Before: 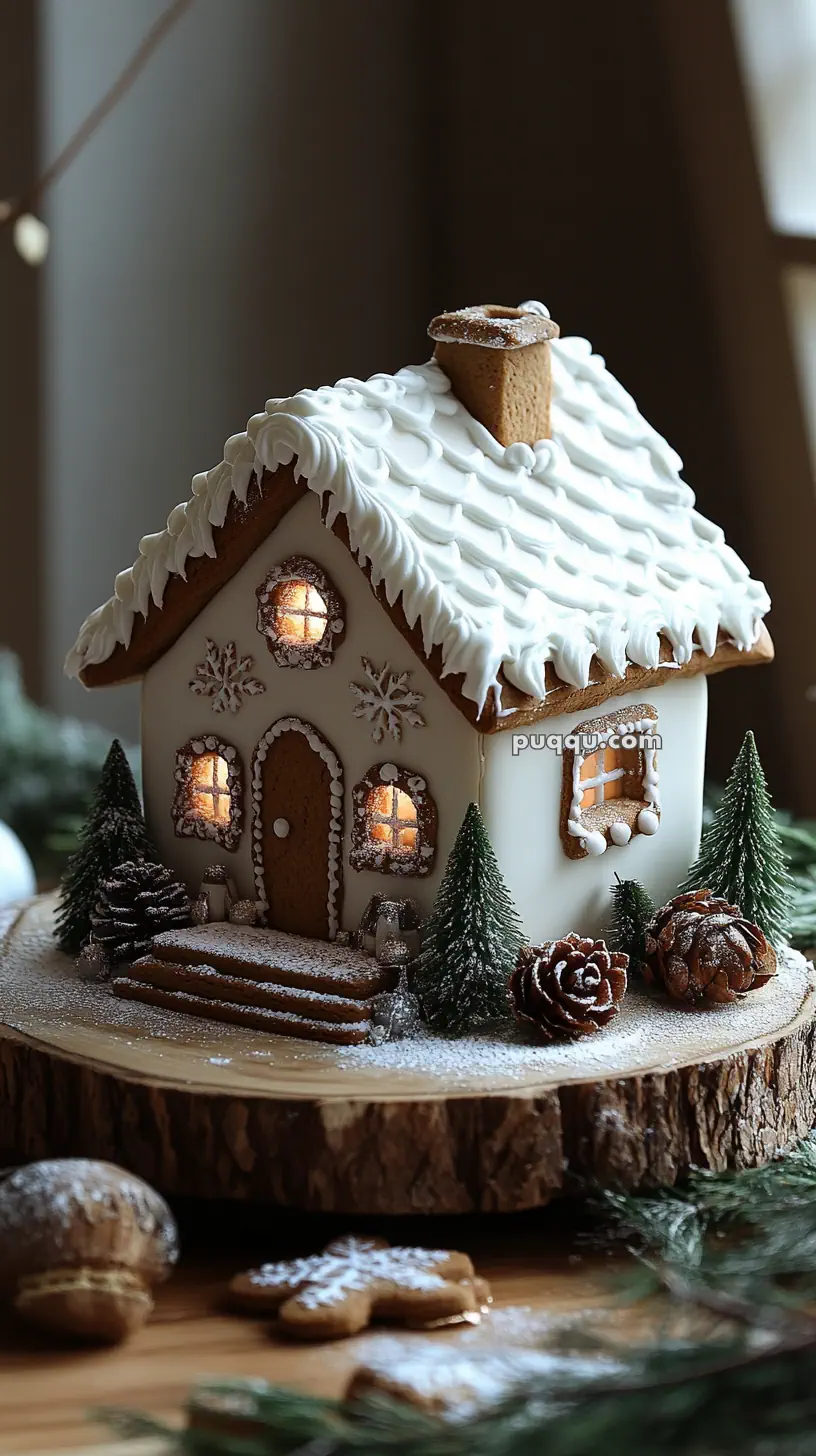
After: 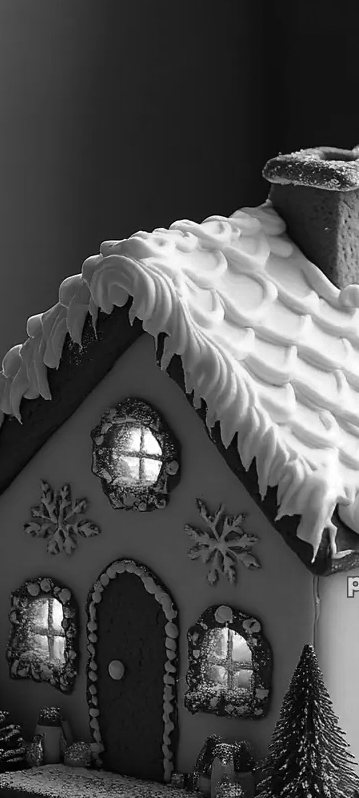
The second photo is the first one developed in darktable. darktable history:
crop: left 20.248%, top 10.86%, right 35.675%, bottom 34.321%
color zones: curves: ch0 [(0.002, 0.593) (0.143, 0.417) (0.285, 0.541) (0.455, 0.289) (0.608, 0.327) (0.727, 0.283) (0.869, 0.571) (1, 0.603)]; ch1 [(0, 0) (0.143, 0) (0.286, 0) (0.429, 0) (0.571, 0) (0.714, 0) (0.857, 0)]
tone curve: curves: ch0 [(0, 0) (0.003, 0.002) (0.011, 0.009) (0.025, 0.021) (0.044, 0.037) (0.069, 0.058) (0.1, 0.084) (0.136, 0.114) (0.177, 0.149) (0.224, 0.188) (0.277, 0.232) (0.335, 0.281) (0.399, 0.341) (0.468, 0.416) (0.543, 0.496) (0.623, 0.574) (0.709, 0.659) (0.801, 0.754) (0.898, 0.876) (1, 1)], preserve colors none
